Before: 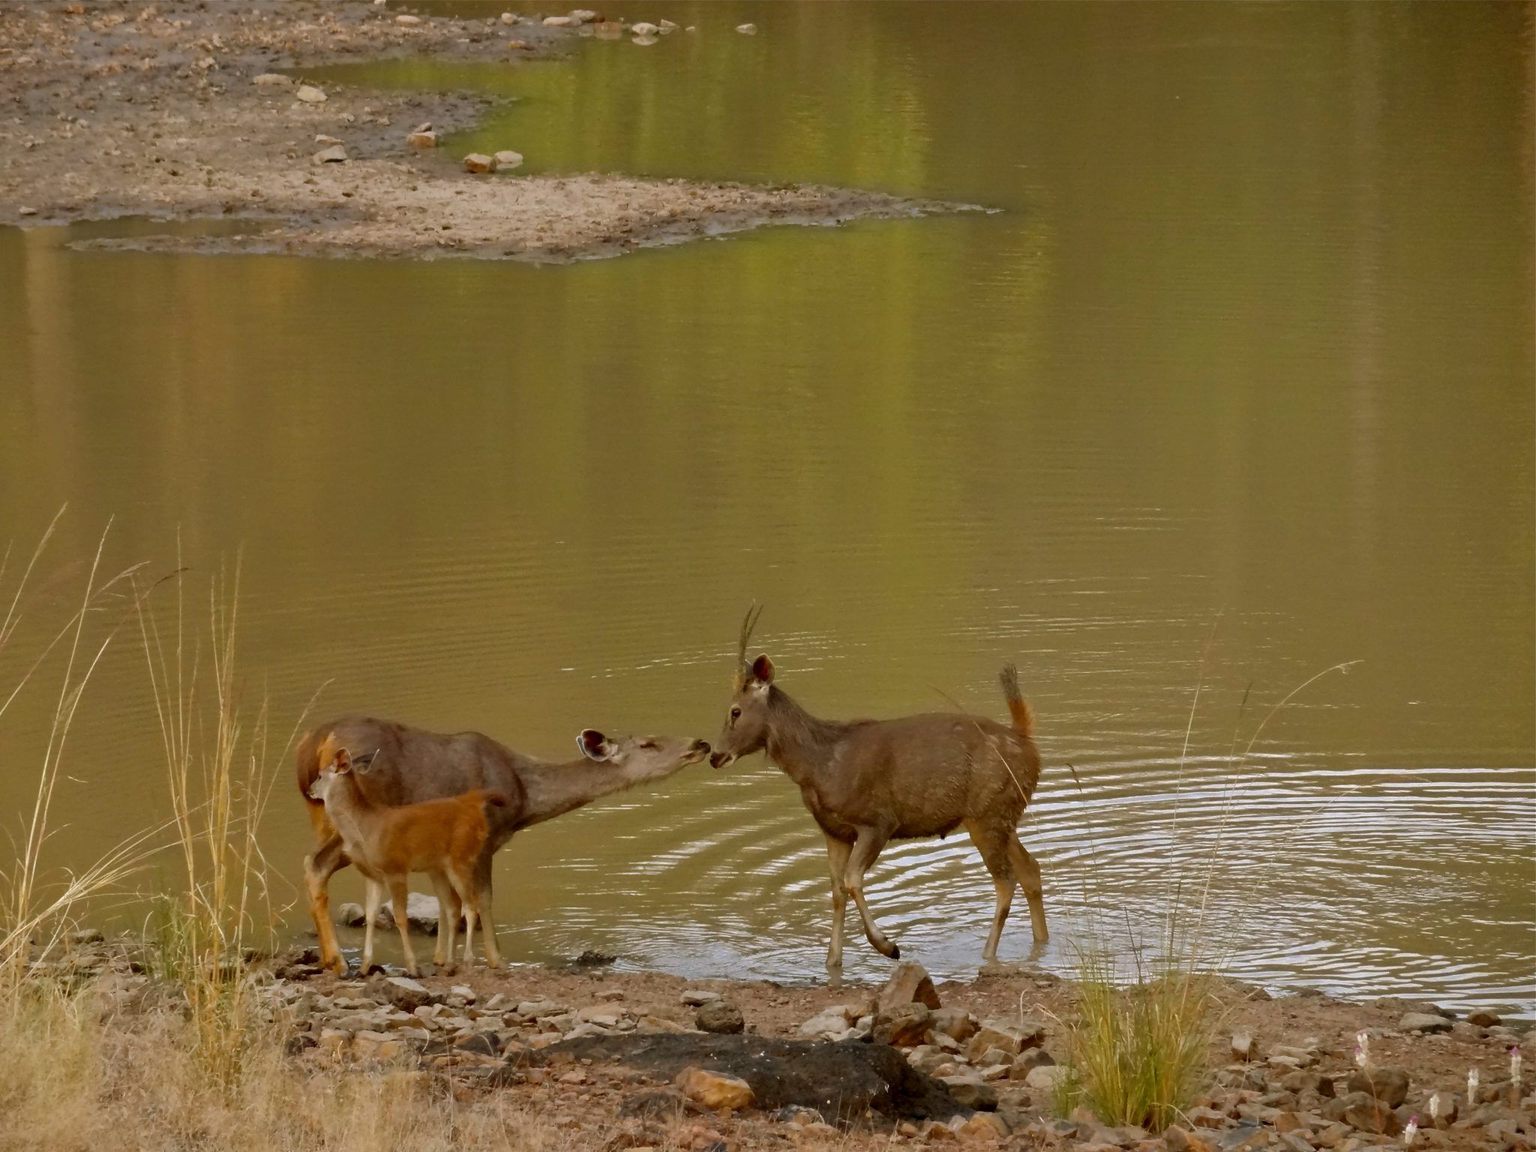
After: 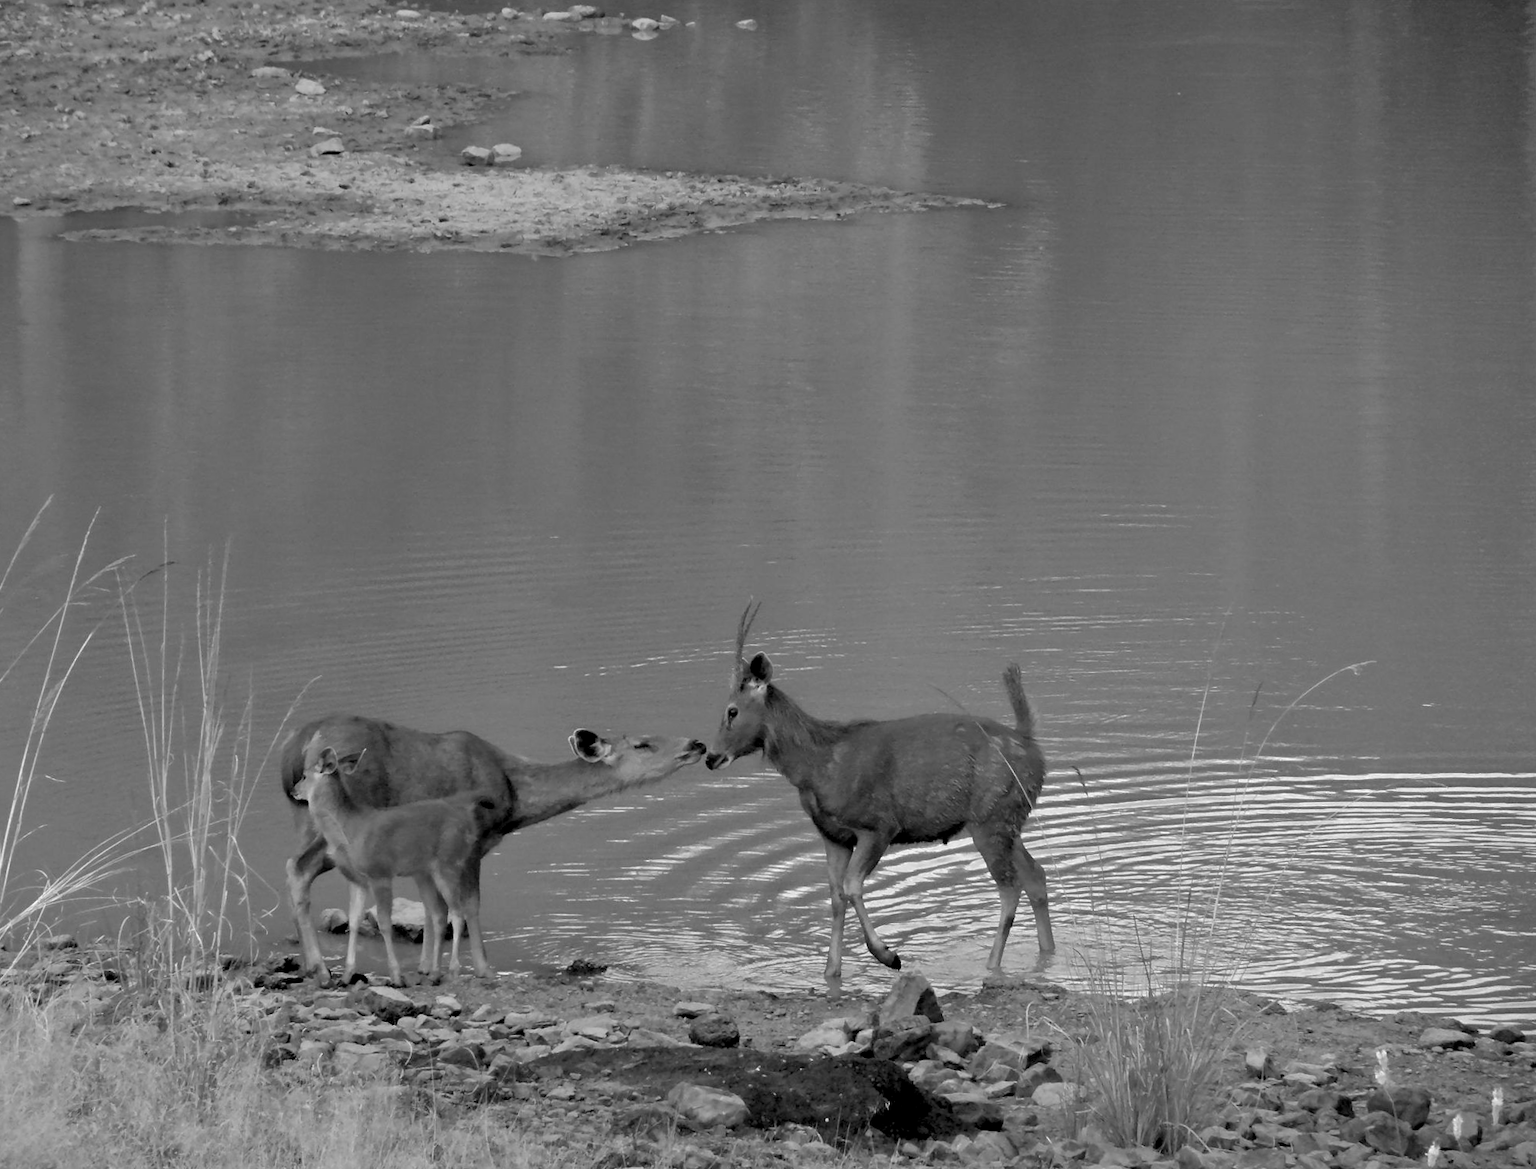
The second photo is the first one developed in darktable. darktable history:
rotate and perspective: rotation 0.226°, lens shift (vertical) -0.042, crop left 0.023, crop right 0.982, crop top 0.006, crop bottom 0.994
monochrome: a 32, b 64, size 2.3
contrast brightness saturation: saturation -1
rgb levels: levels [[0.01, 0.419, 0.839], [0, 0.5, 1], [0, 0.5, 1]]
